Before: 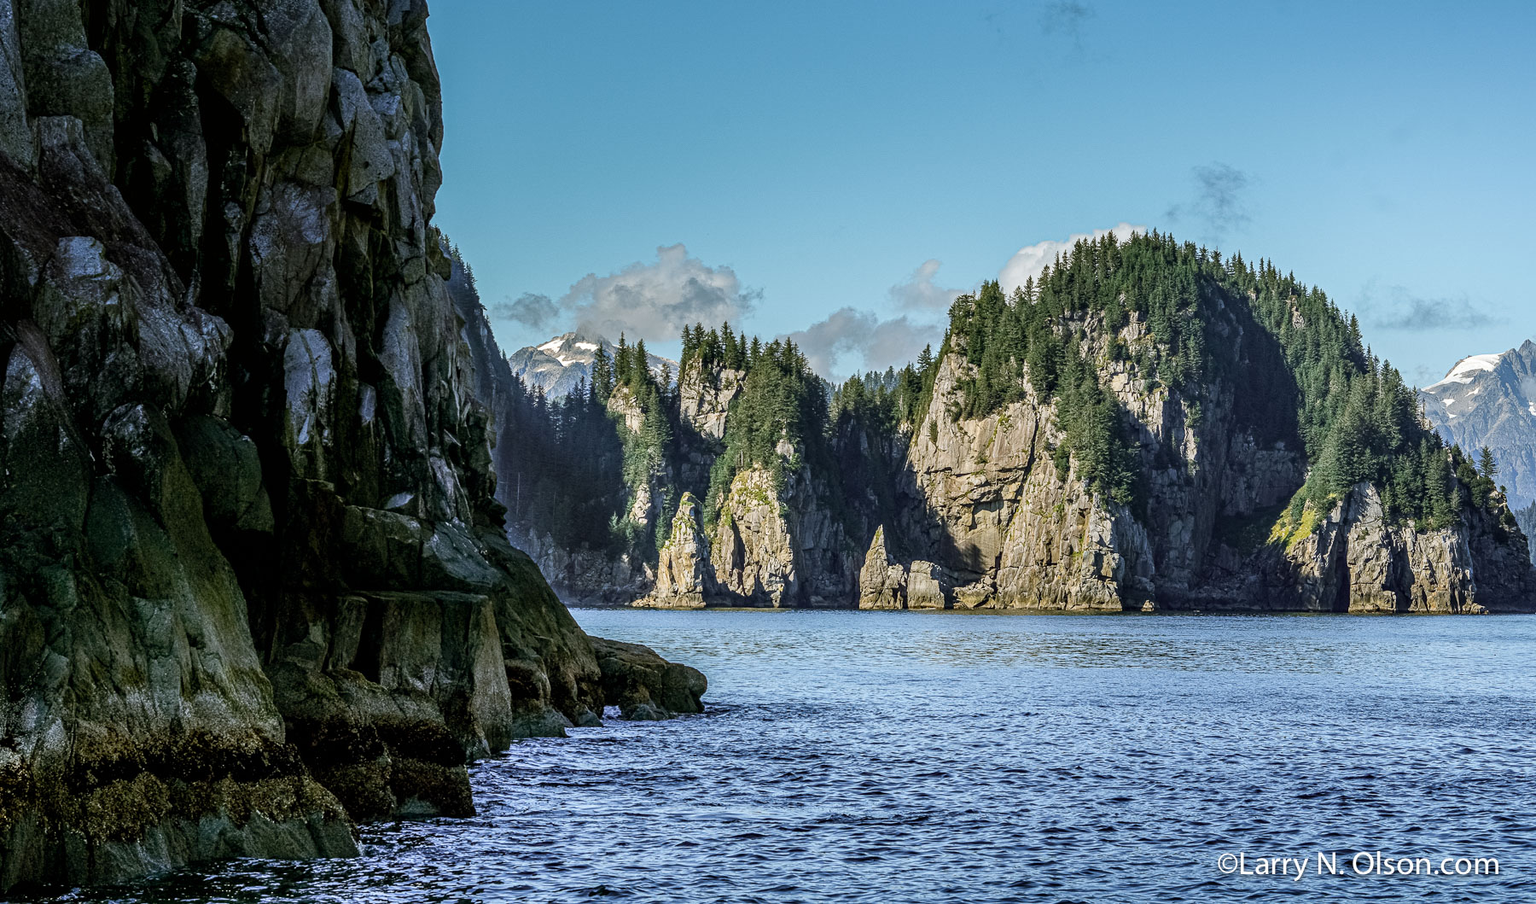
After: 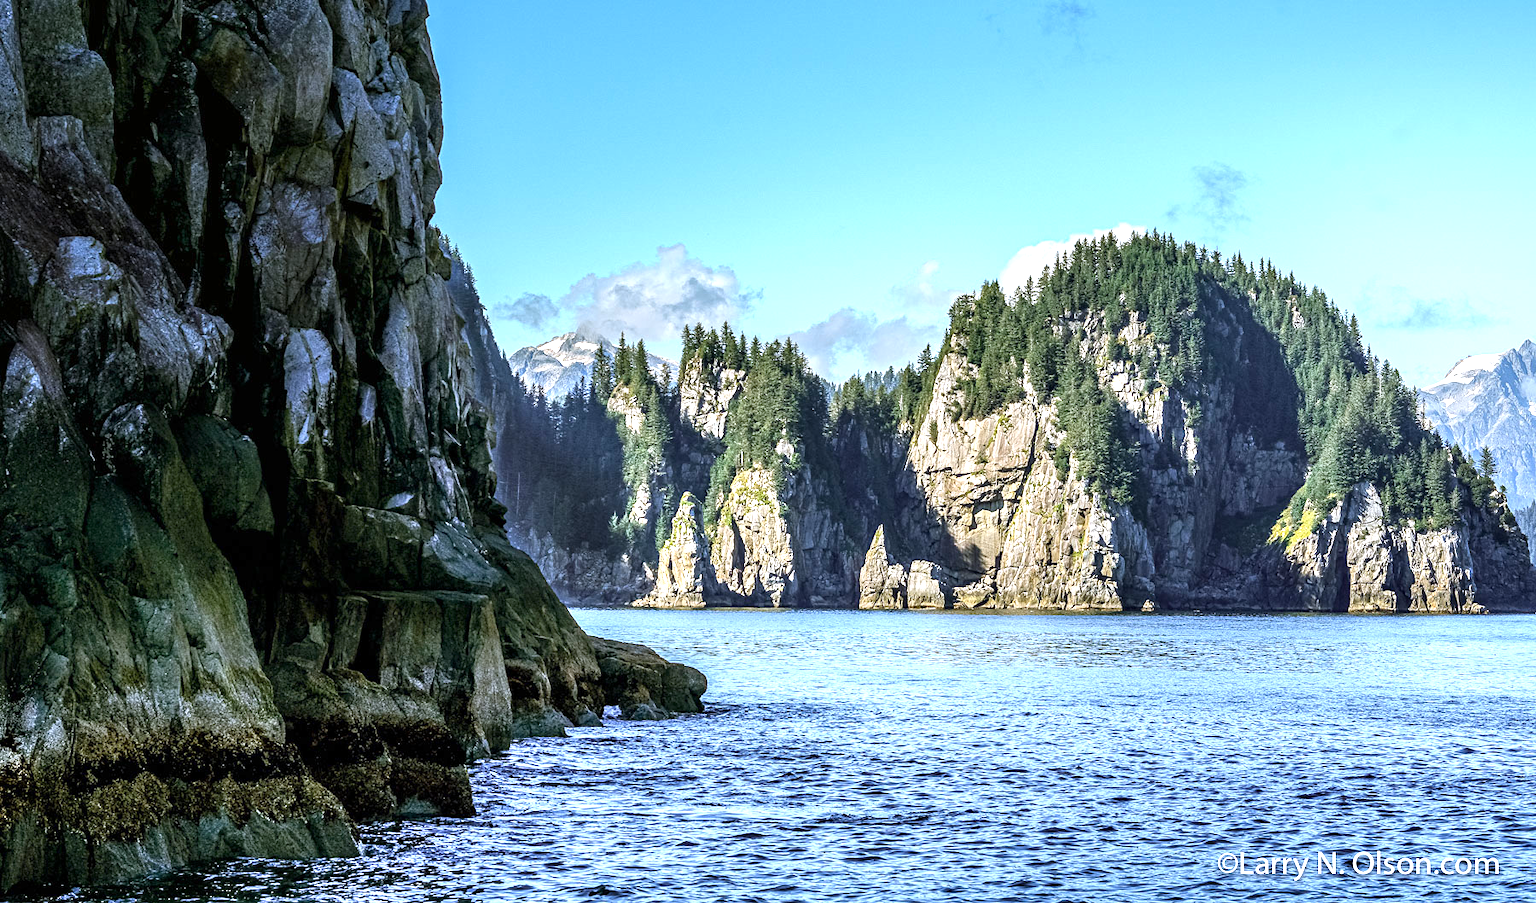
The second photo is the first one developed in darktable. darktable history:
exposure: exposure 1.001 EV, compensate highlight preservation false
color calibration: gray › normalize channels true, illuminant as shot in camera, x 0.358, y 0.373, temperature 4628.91 K, gamut compression 0.024
